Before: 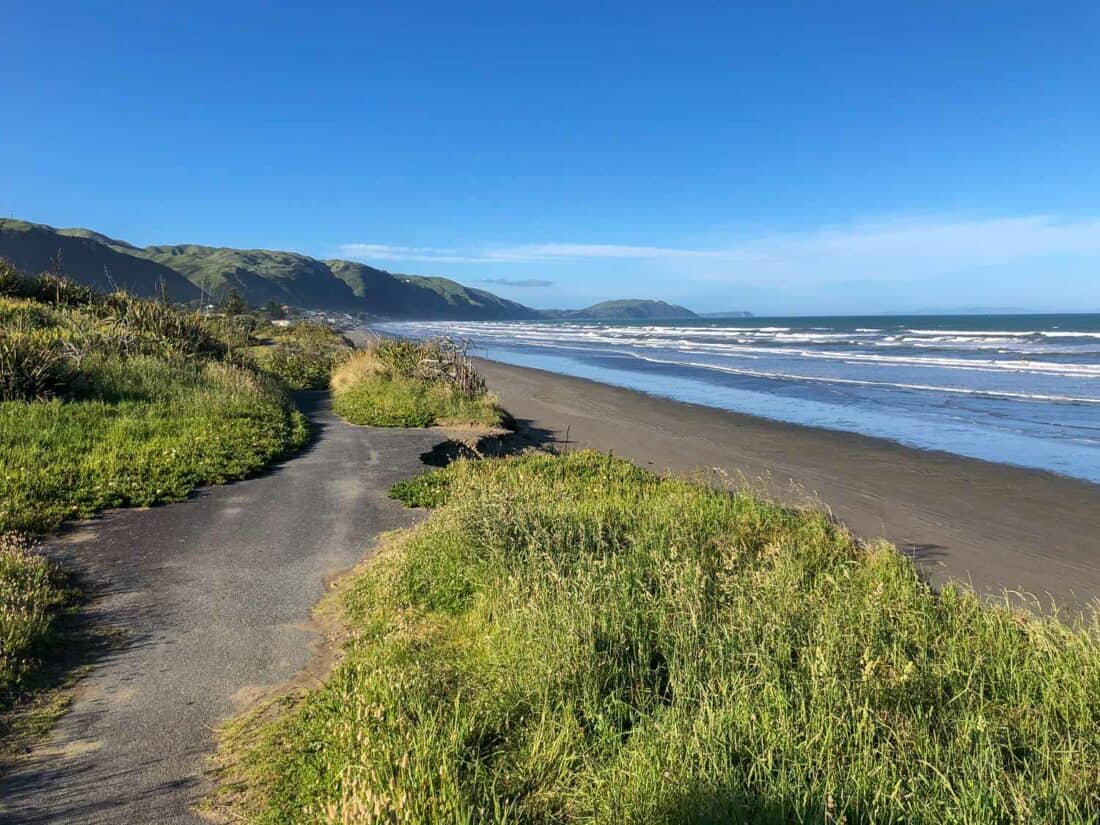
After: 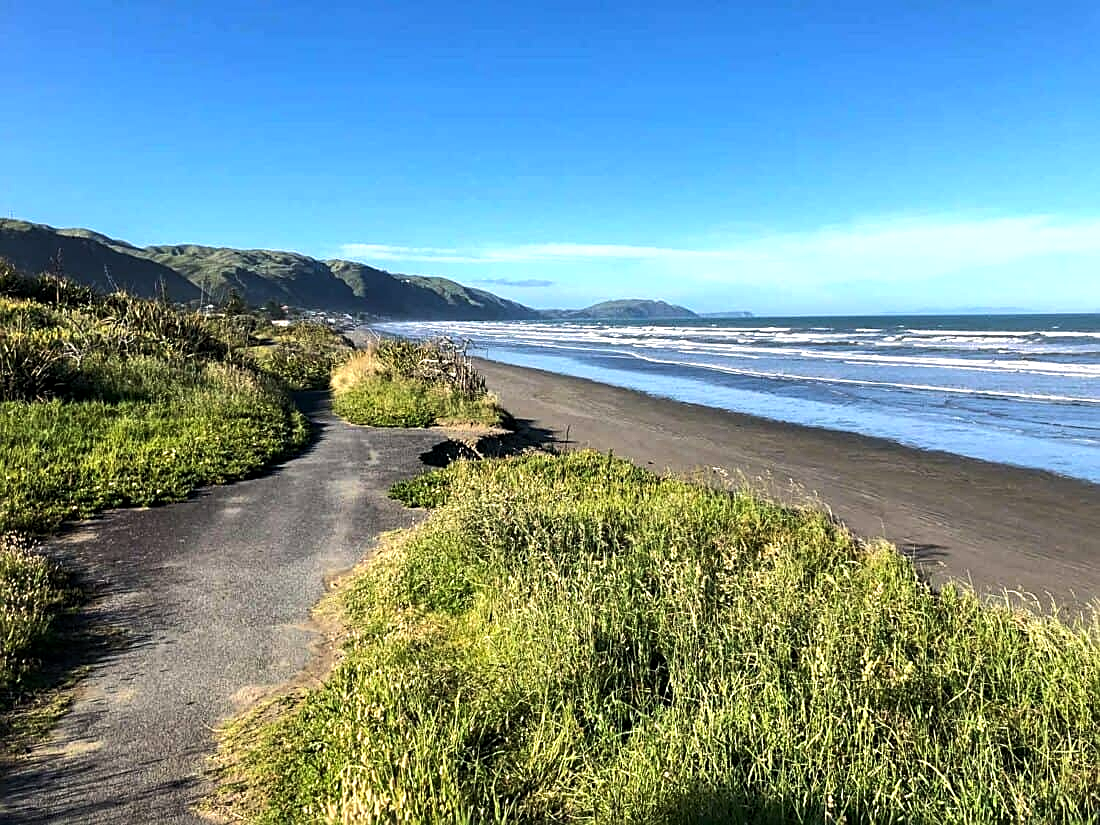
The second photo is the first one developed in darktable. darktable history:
sharpen: on, module defaults
local contrast: highlights 100%, shadows 100%, detail 120%, midtone range 0.2
tone equalizer: -8 EV -0.75 EV, -7 EV -0.7 EV, -6 EV -0.6 EV, -5 EV -0.4 EV, -3 EV 0.4 EV, -2 EV 0.6 EV, -1 EV 0.7 EV, +0 EV 0.75 EV, edges refinement/feathering 500, mask exposure compensation -1.57 EV, preserve details no
